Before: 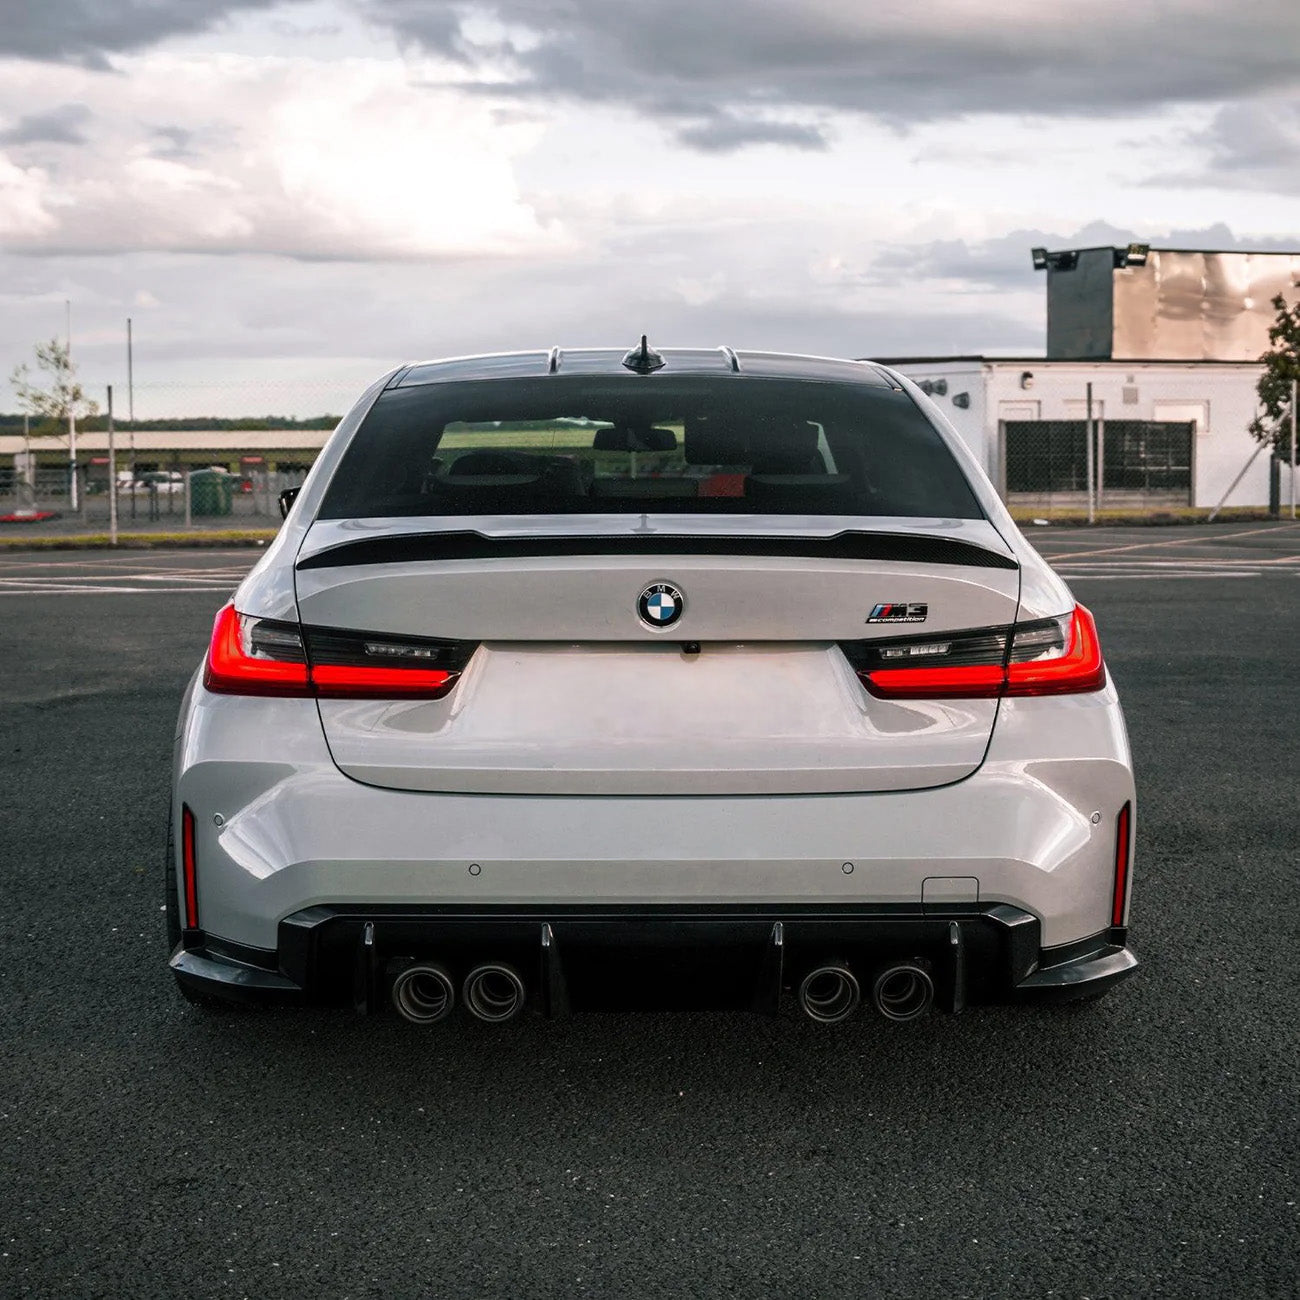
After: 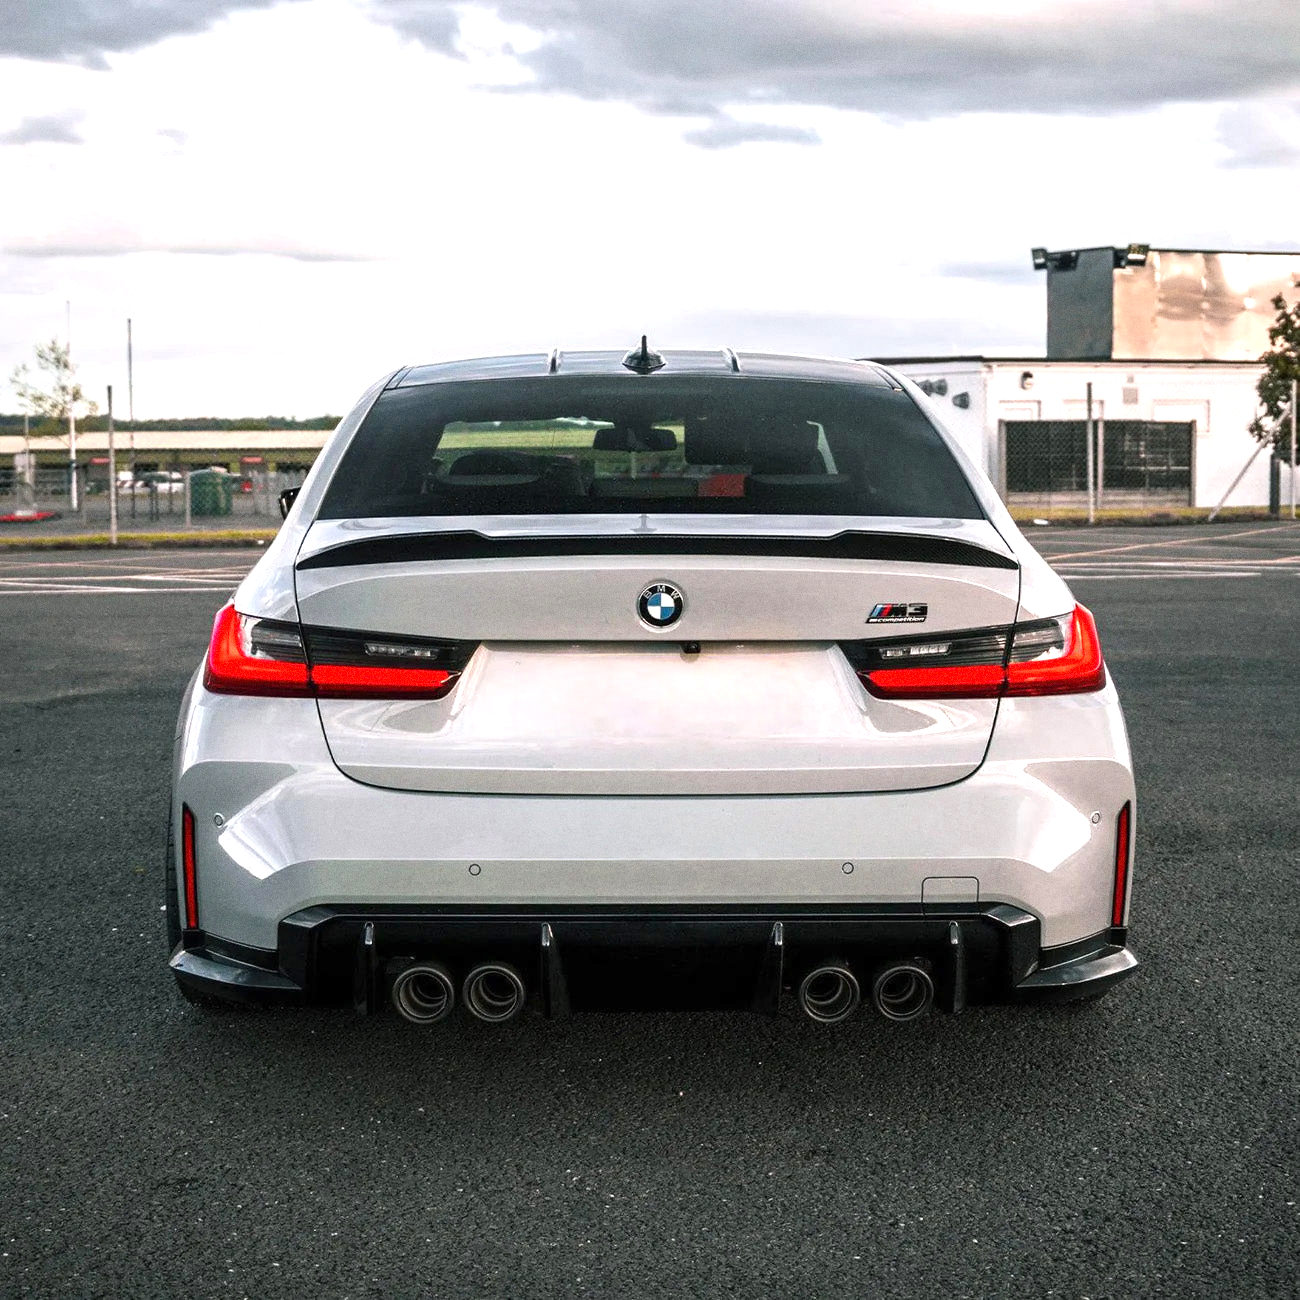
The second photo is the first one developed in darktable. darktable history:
exposure: exposure 0.74 EV, compensate highlight preservation false
grain: coarseness 0.09 ISO
